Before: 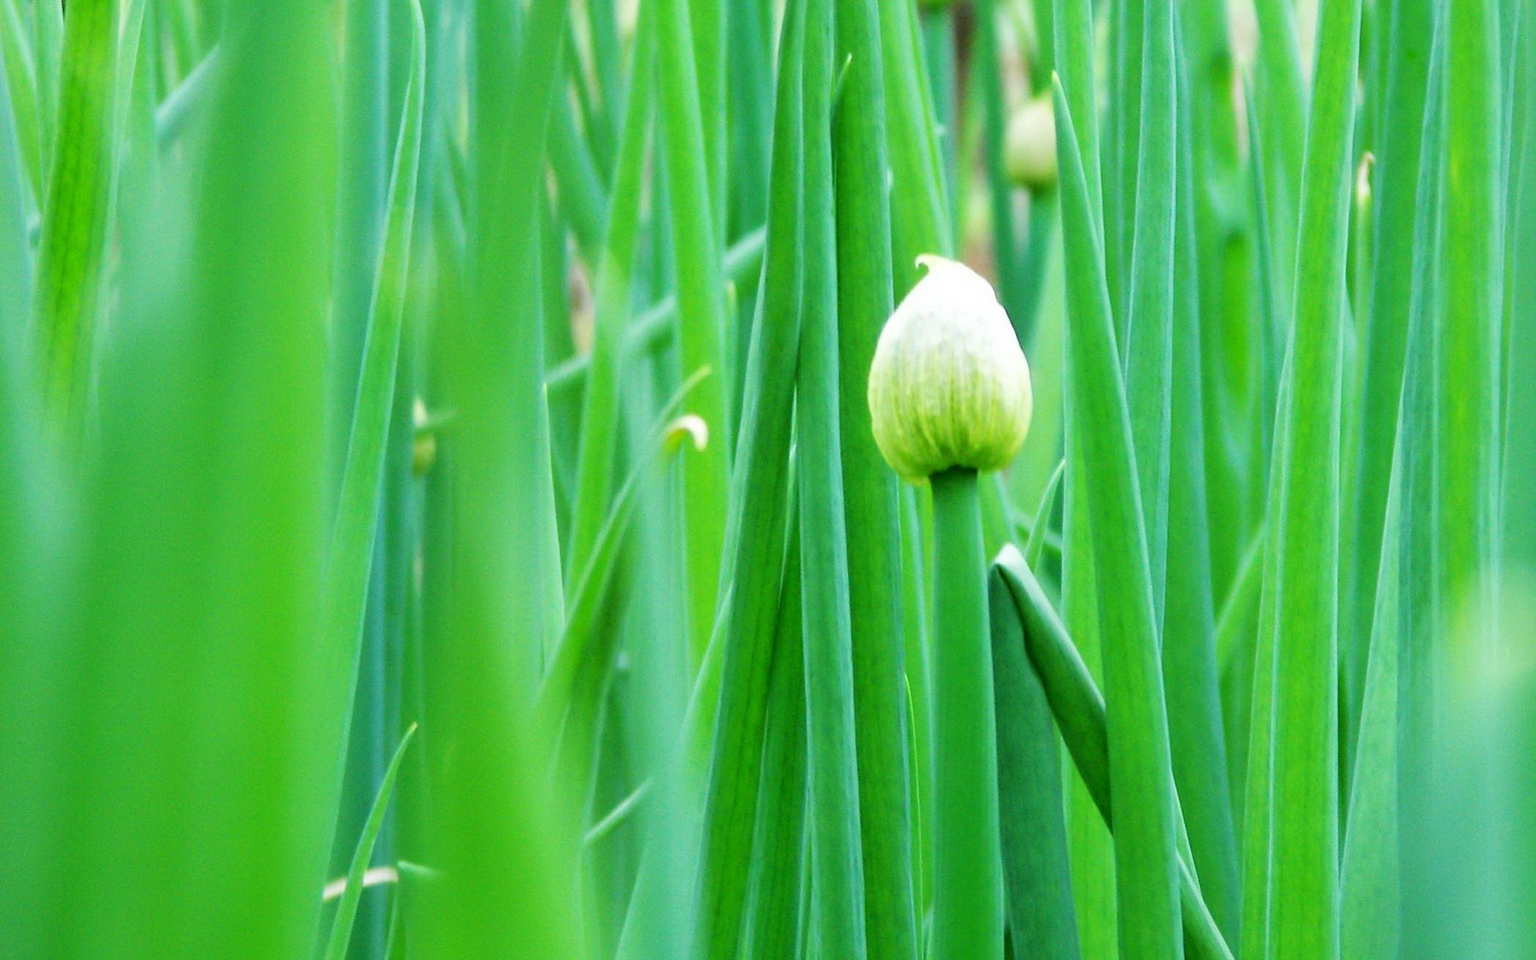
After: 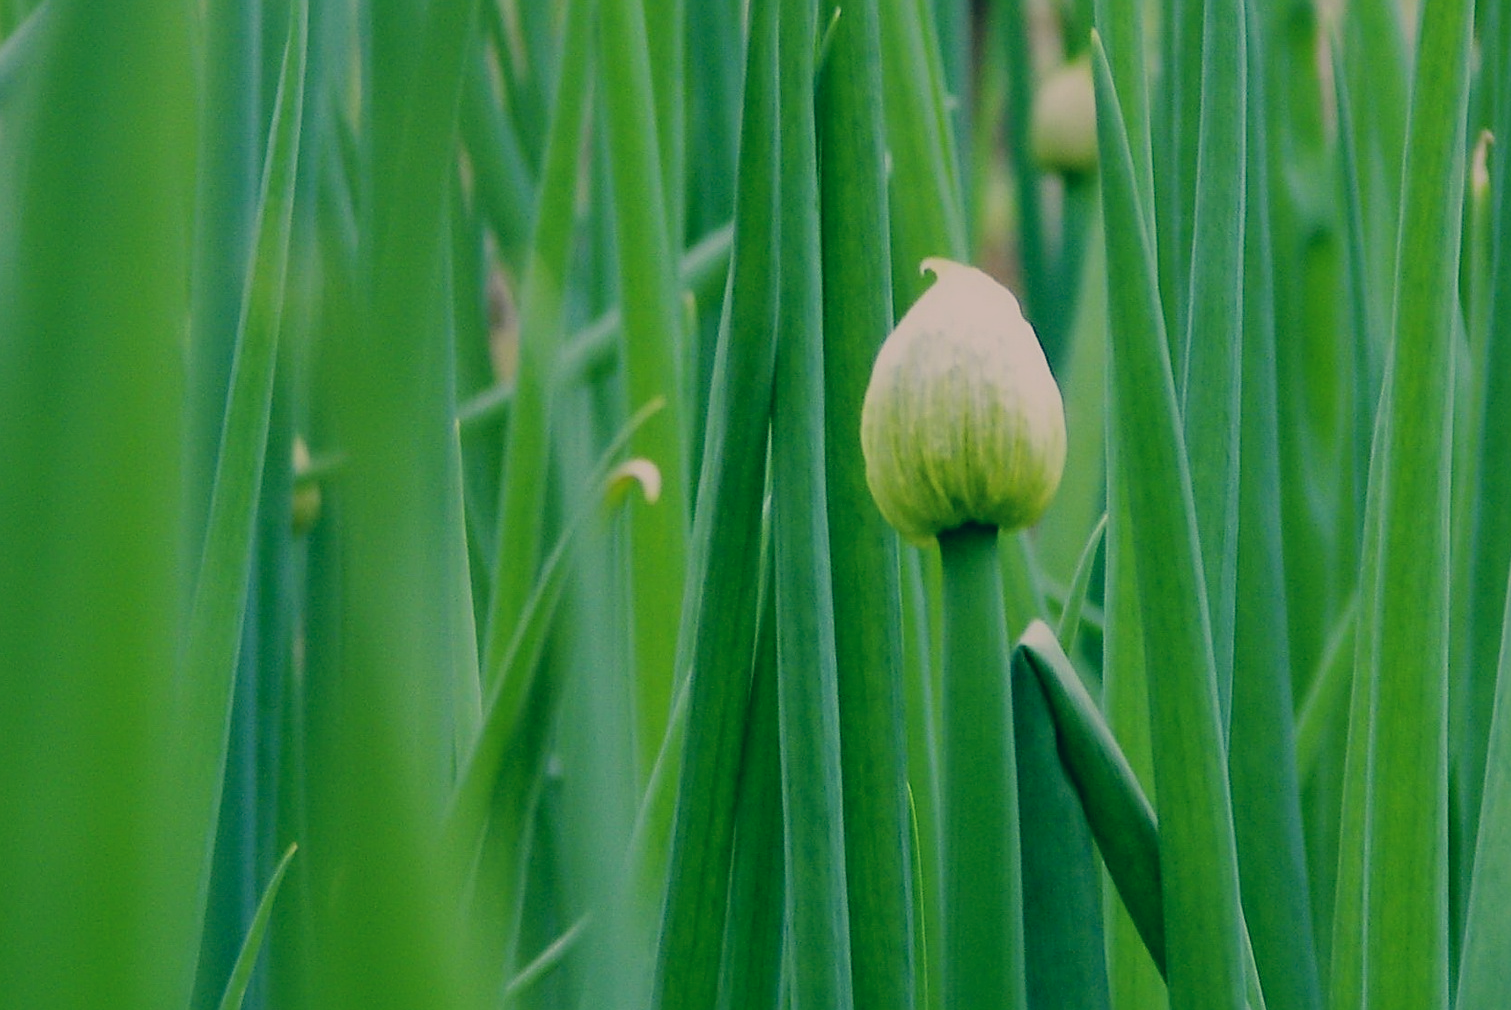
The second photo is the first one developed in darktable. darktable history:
sharpen: on, module defaults
local contrast: mode bilateral grid, contrast 99, coarseness 99, detail 108%, midtone range 0.2
exposure: exposure -1.41 EV, compensate exposure bias true, compensate highlight preservation false
crop: left 11.679%, top 5.083%, right 9.583%, bottom 10.684%
contrast brightness saturation: saturation -0.048
color correction: highlights a* 10.37, highlights b* 14.38, shadows a* -9.59, shadows b* -15.08
tone equalizer: -8 EV -0.386 EV, -7 EV -0.356 EV, -6 EV -0.353 EV, -5 EV -0.218 EV, -3 EV 0.25 EV, -2 EV 0.317 EV, -1 EV 0.369 EV, +0 EV 0.403 EV
